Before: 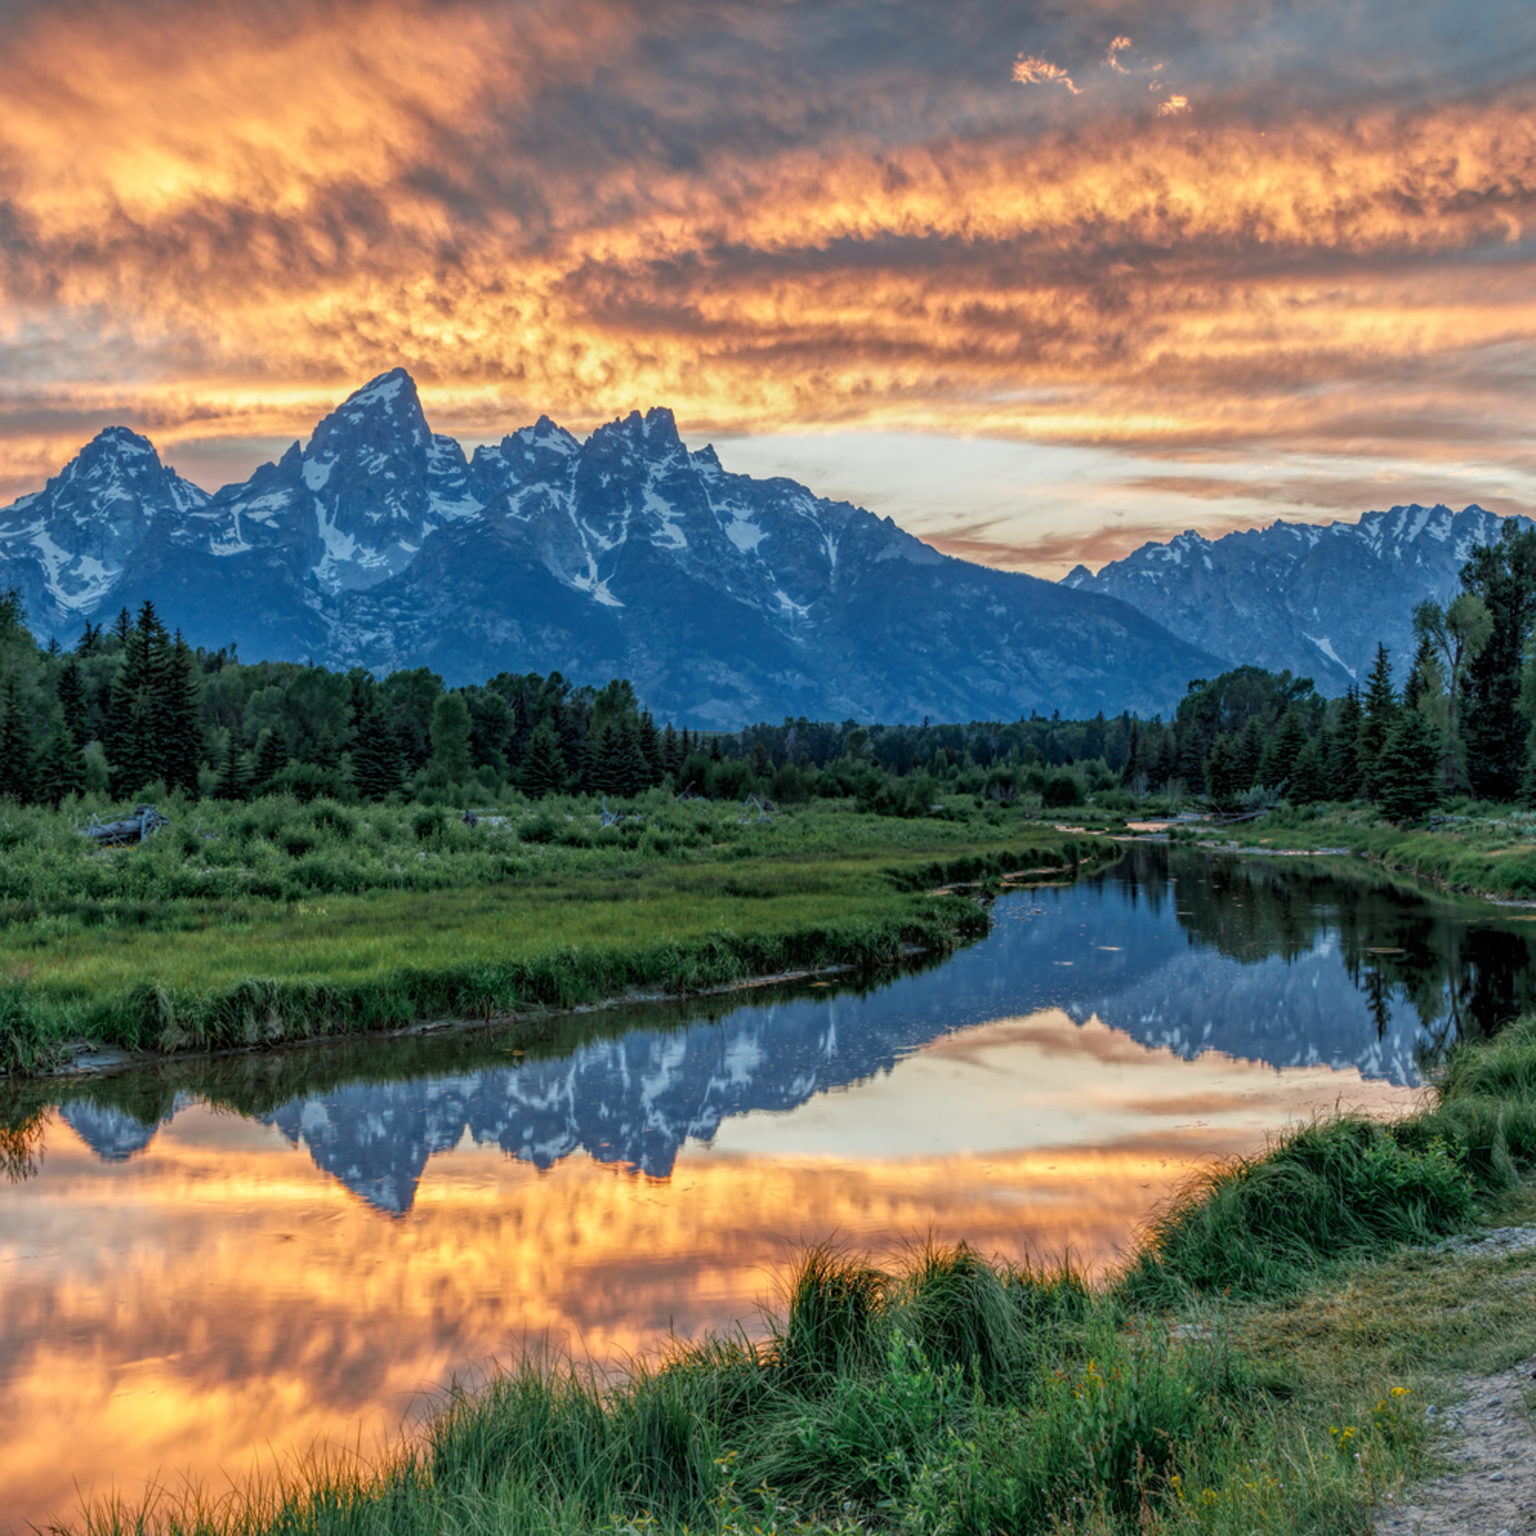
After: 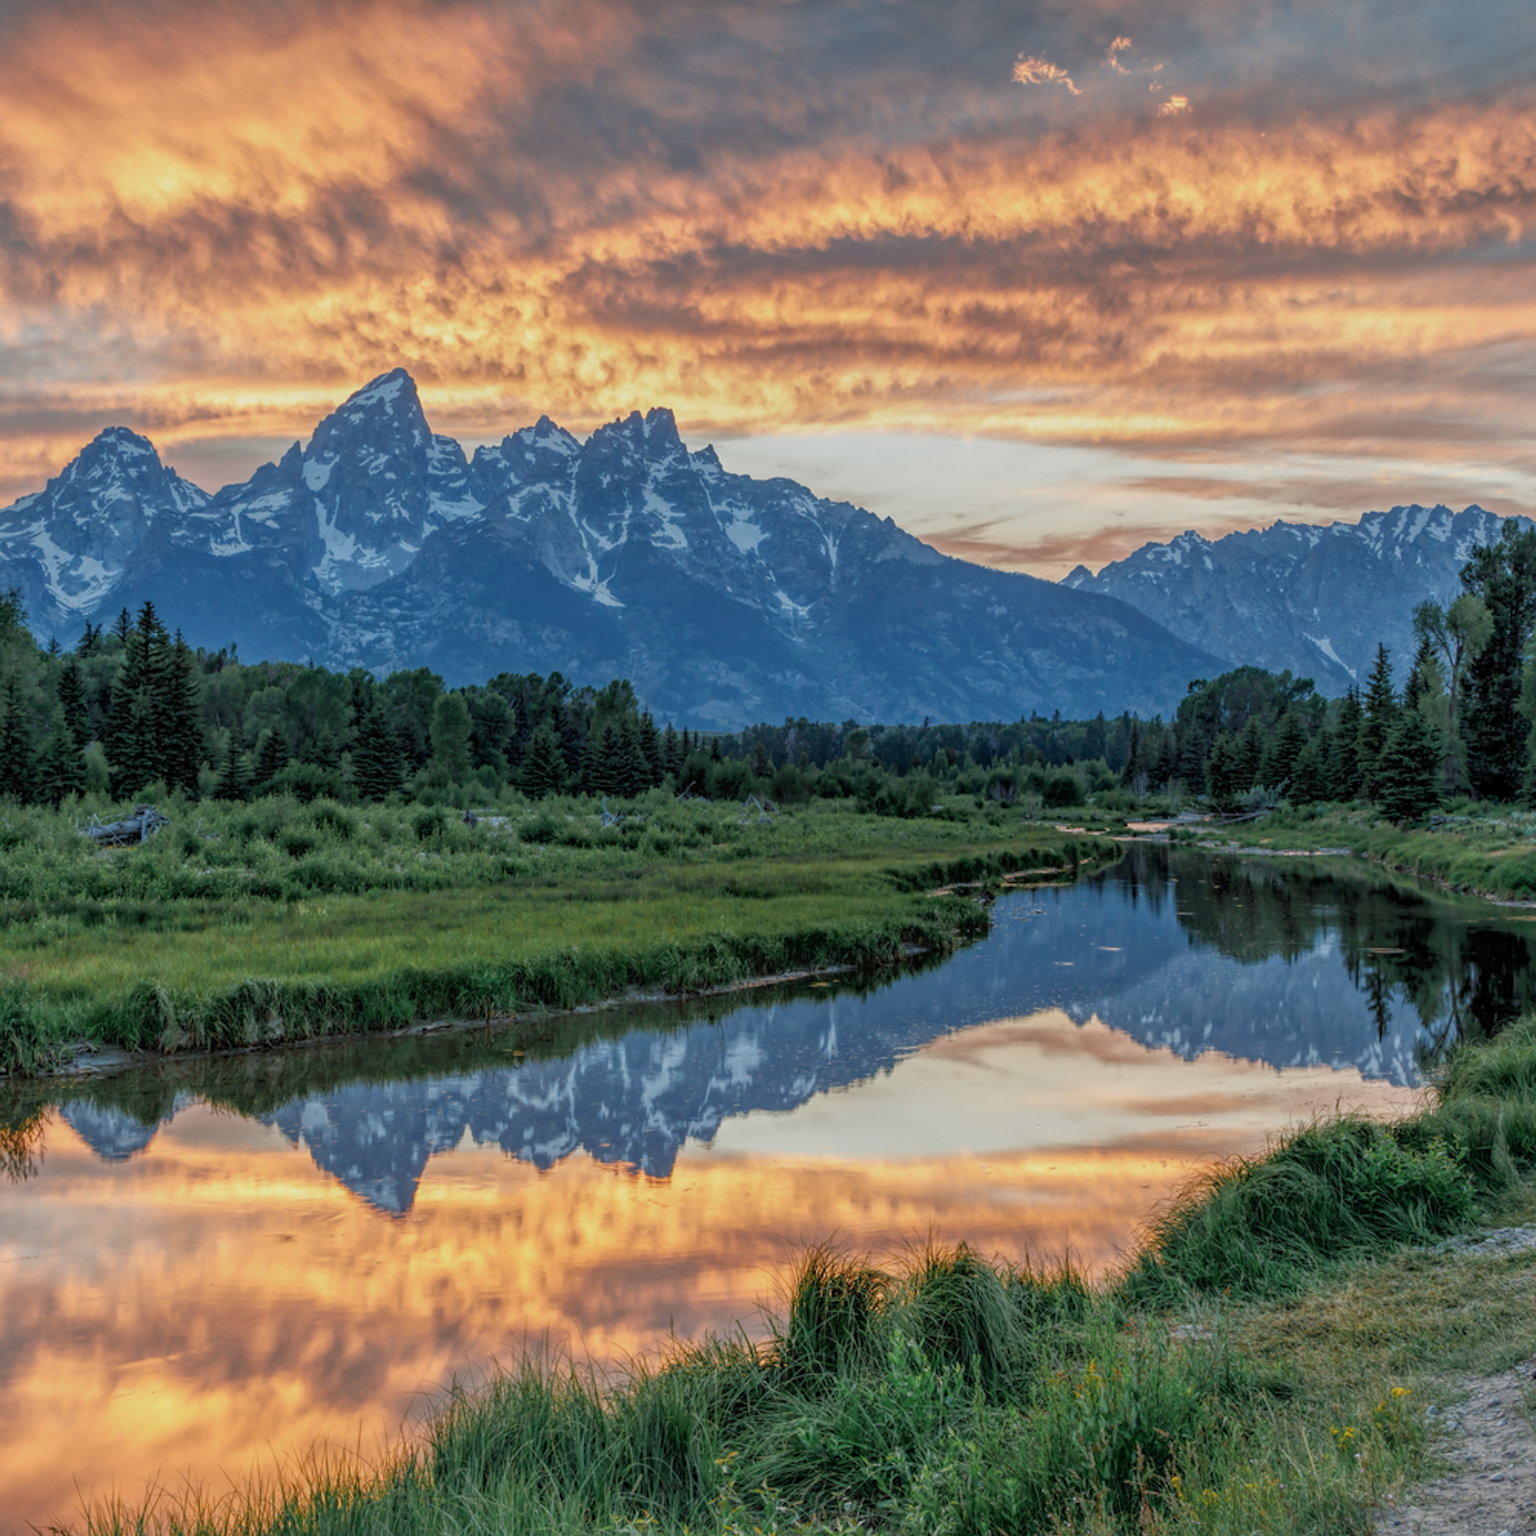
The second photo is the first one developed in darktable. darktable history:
color balance: contrast -15%
sharpen: on, module defaults
